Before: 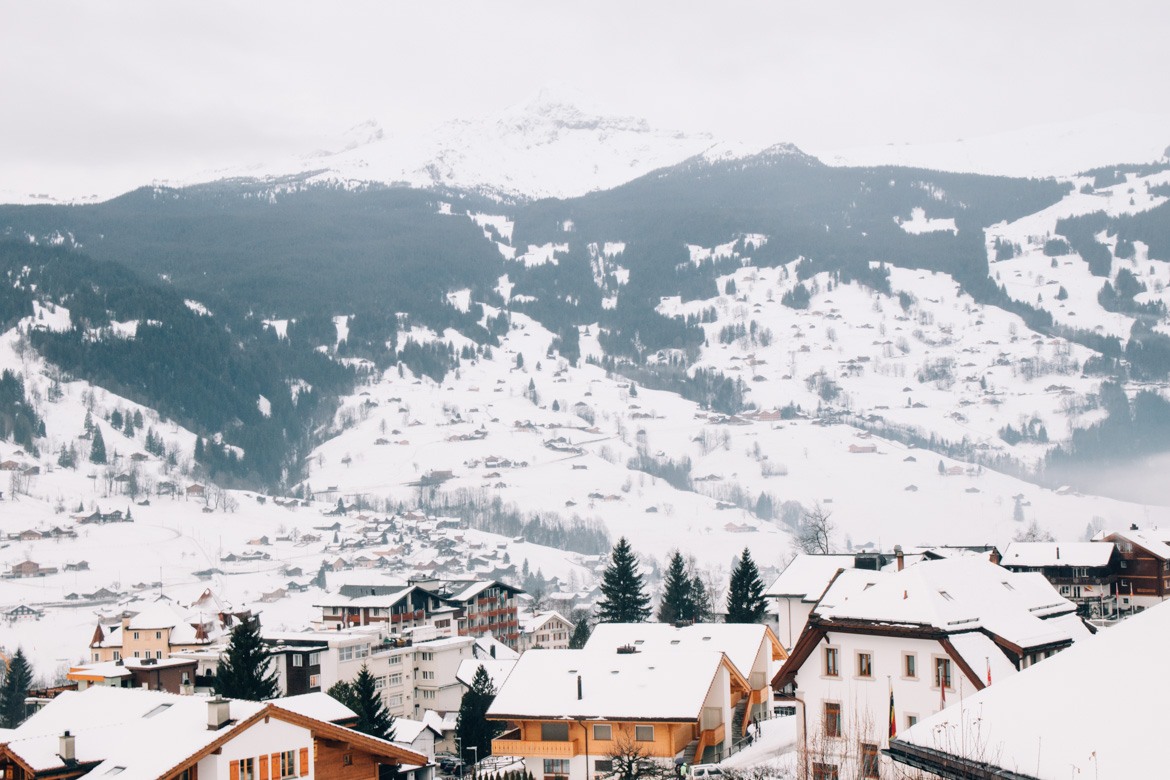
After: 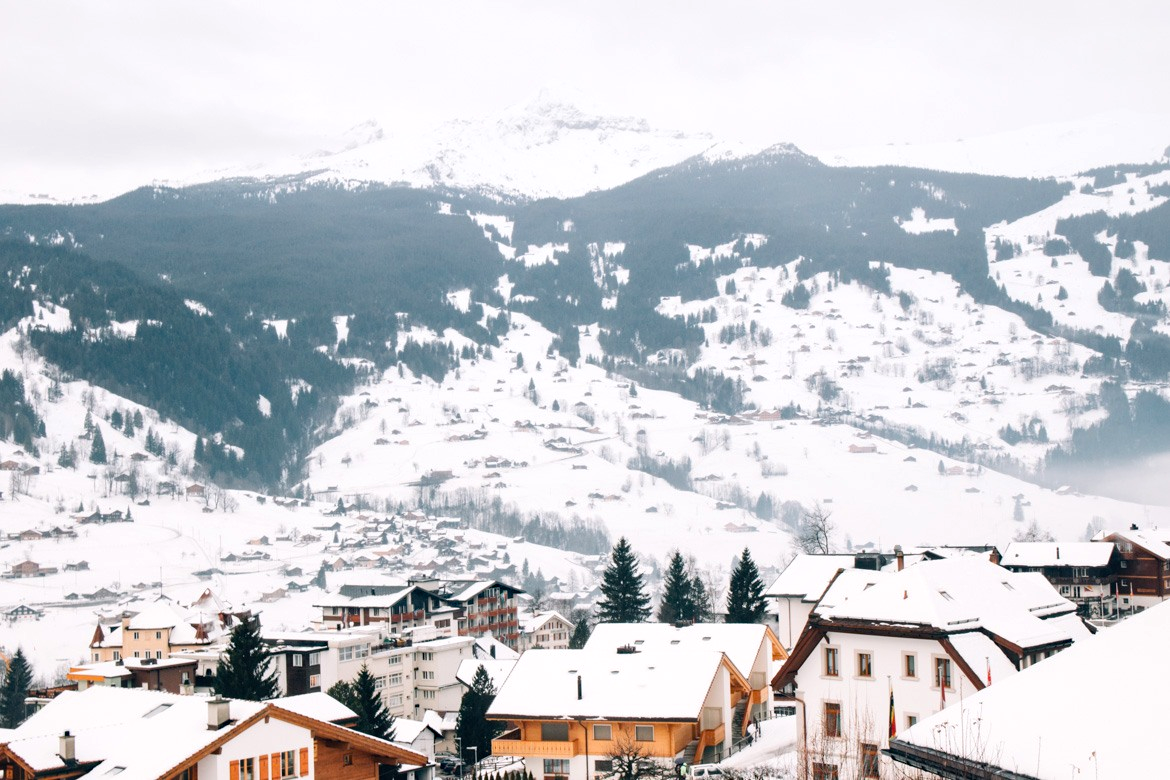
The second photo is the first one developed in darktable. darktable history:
tone equalizer: on, module defaults
exposure: exposure 0.2 EV, compensate highlight preservation false
haze removal: compatibility mode true, adaptive false
